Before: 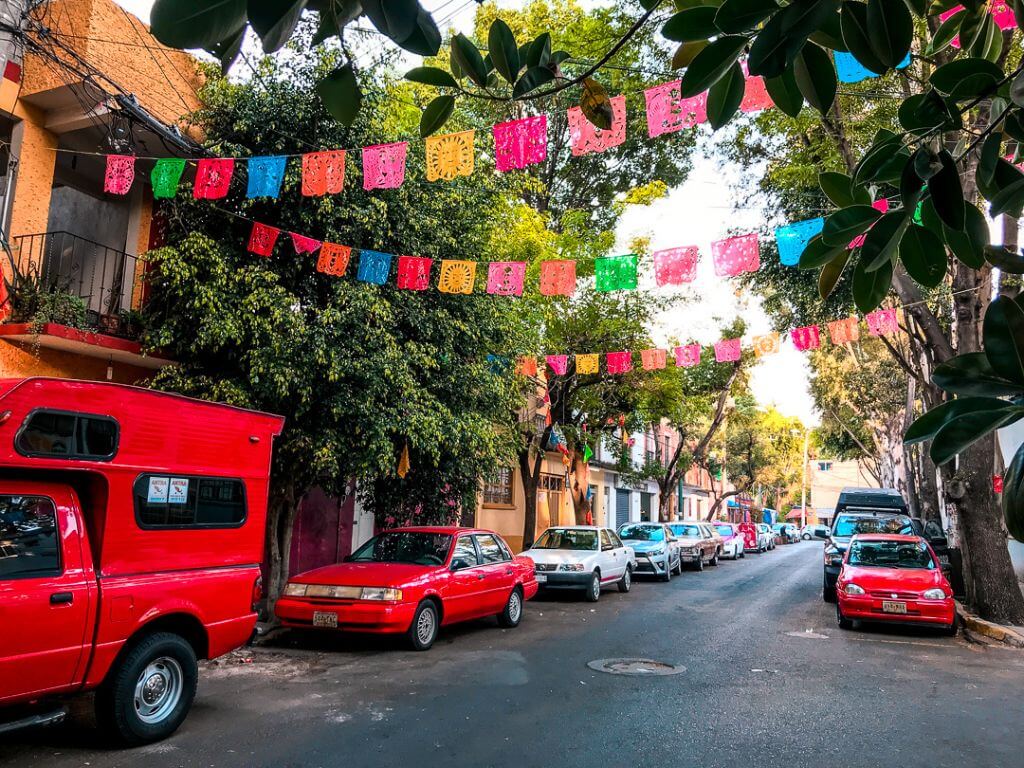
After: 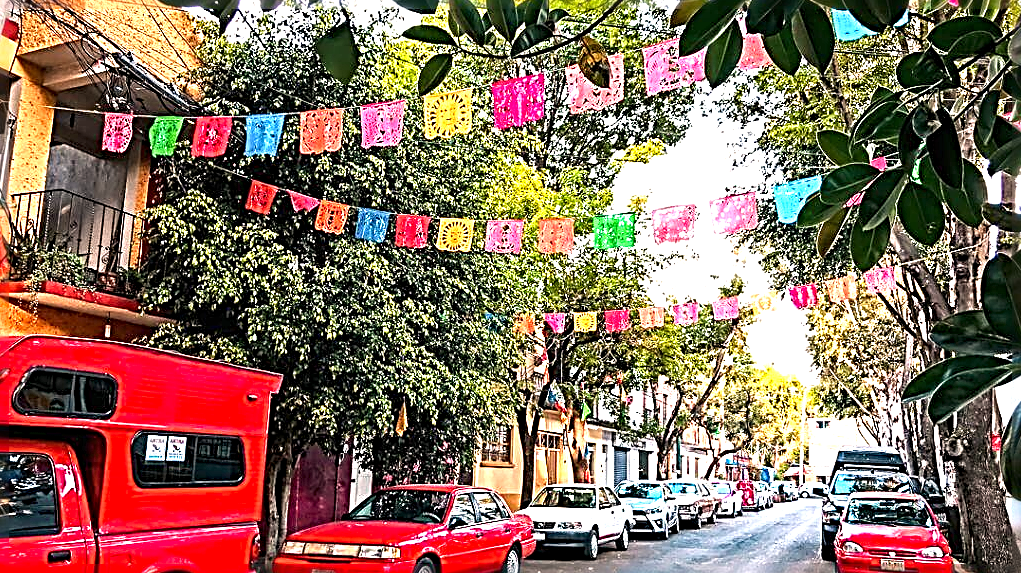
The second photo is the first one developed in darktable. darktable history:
crop: left 0.202%, top 5.482%, bottom 19.819%
exposure: black level correction 0, exposure 1.102 EV, compensate highlight preservation false
sharpen: radius 3.21, amount 1.715
color correction: highlights a* 3.7, highlights b* 5.13
